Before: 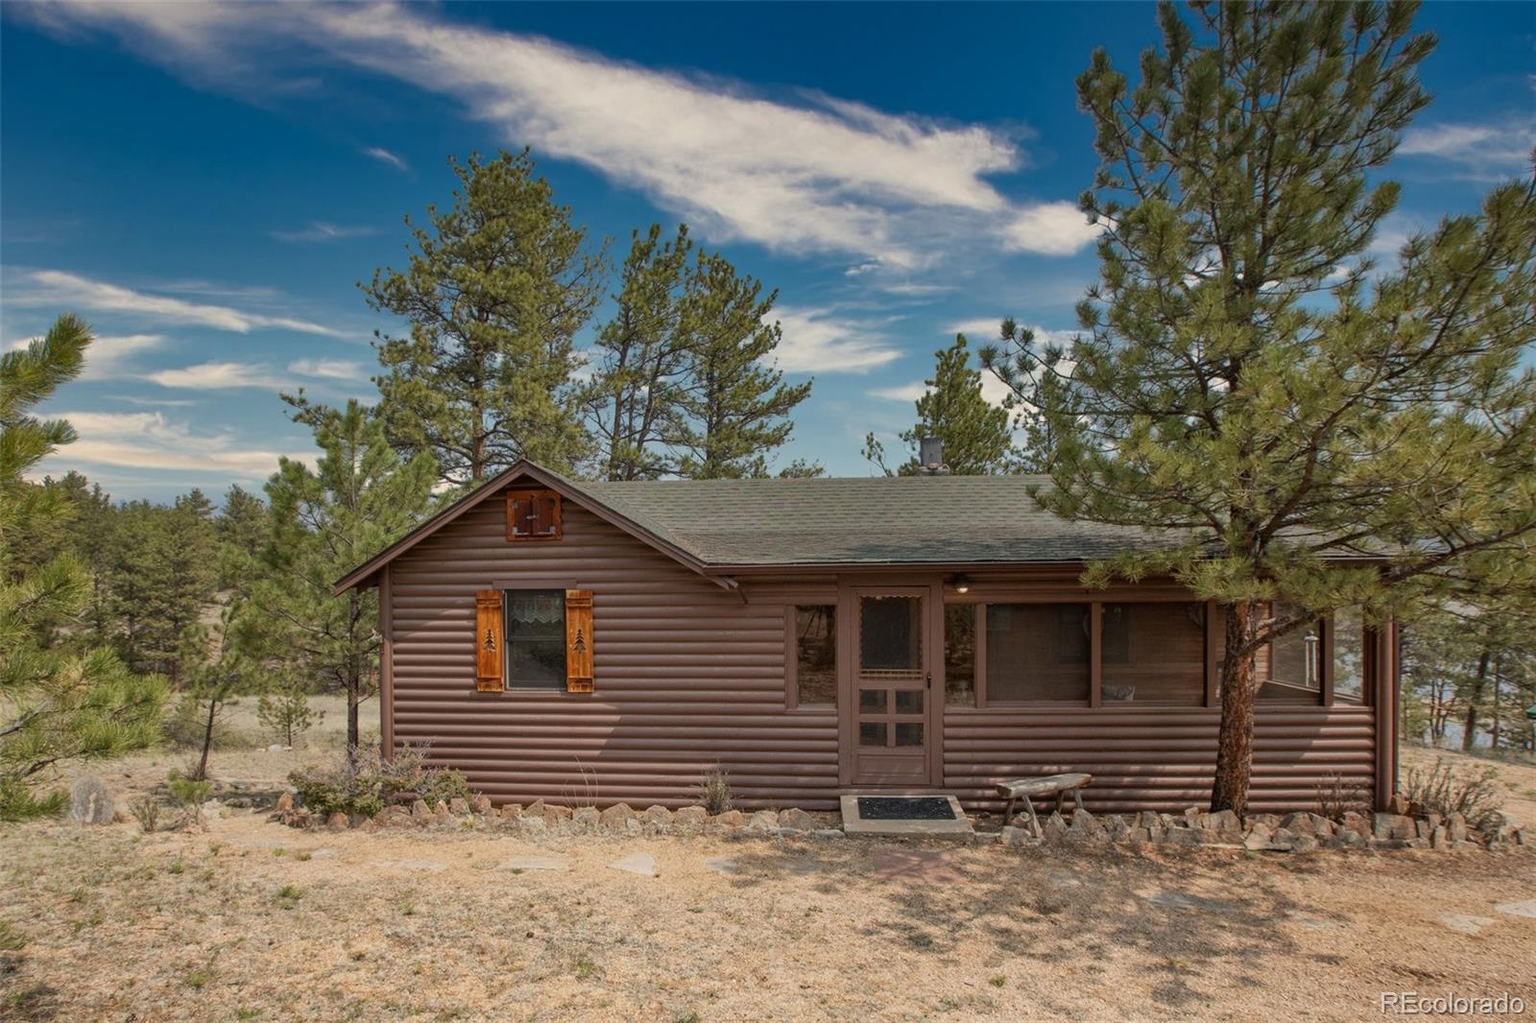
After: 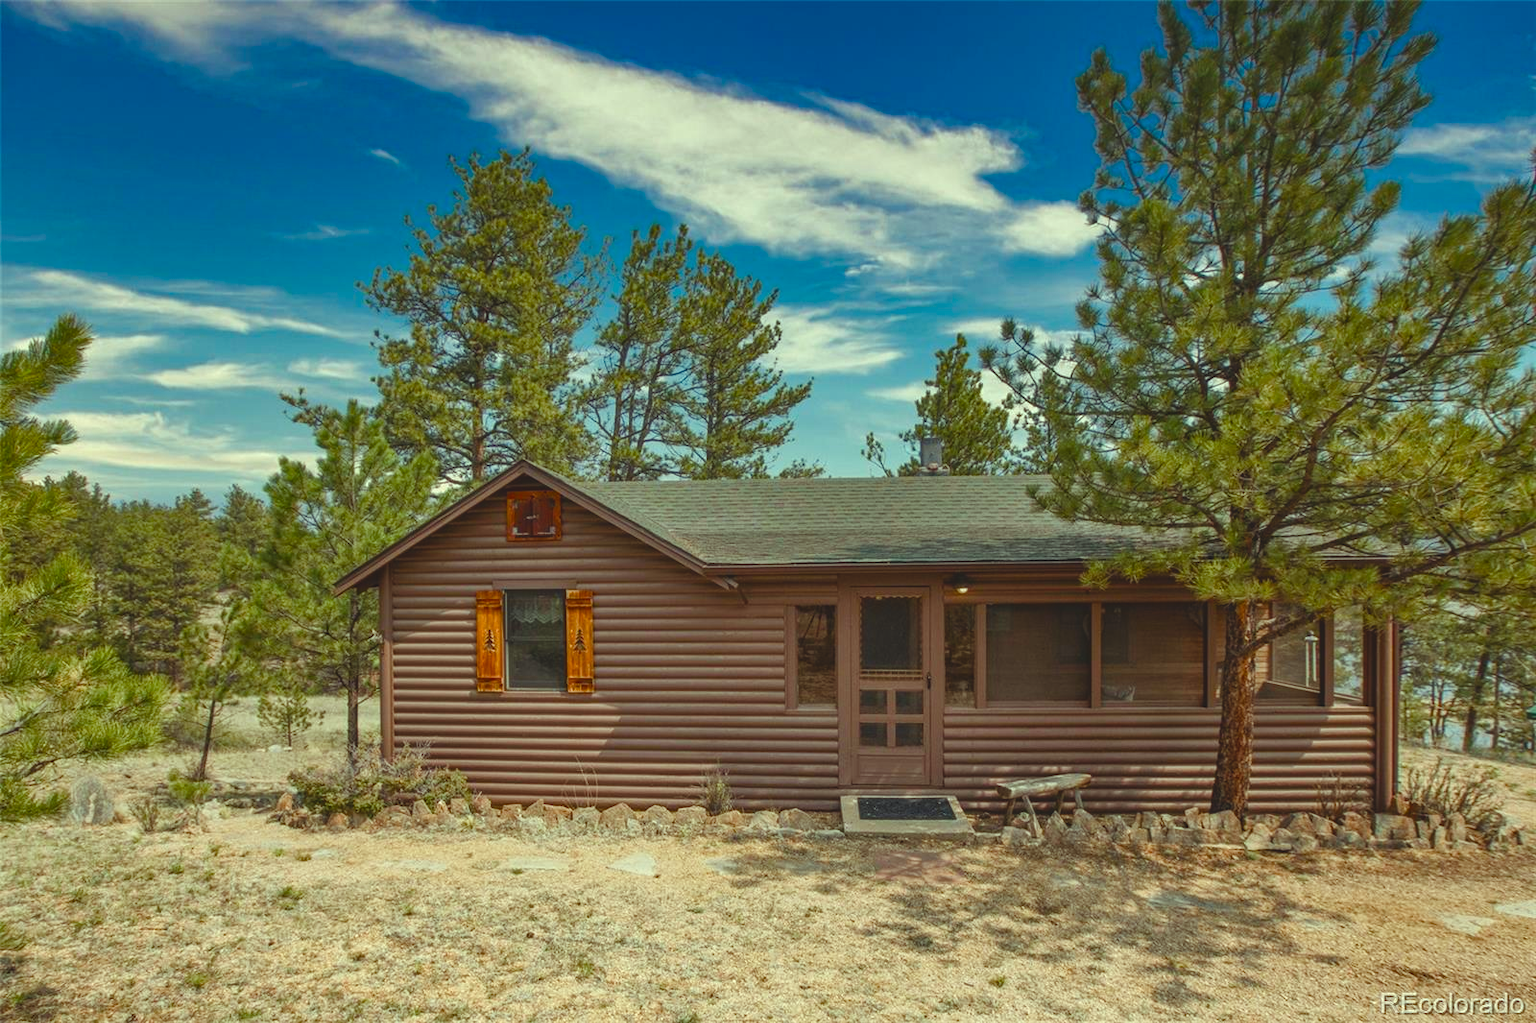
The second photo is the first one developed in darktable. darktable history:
local contrast: detail 118%
exposure: black level correction -0.015, compensate highlight preservation false
color balance rgb: highlights gain › luminance 15.4%, highlights gain › chroma 7.032%, highlights gain › hue 128.33°, linear chroma grading › global chroma 15.415%, perceptual saturation grading › global saturation 25.681%, perceptual saturation grading › highlights -50.592%, perceptual saturation grading › shadows 30.703%, global vibrance 20%
